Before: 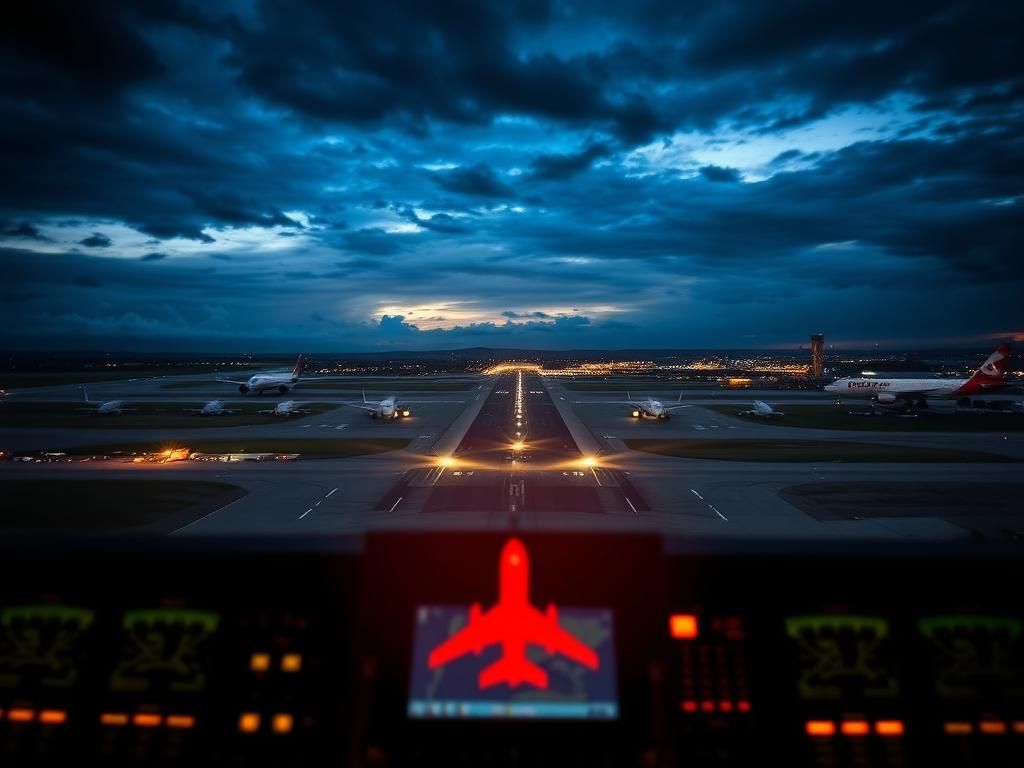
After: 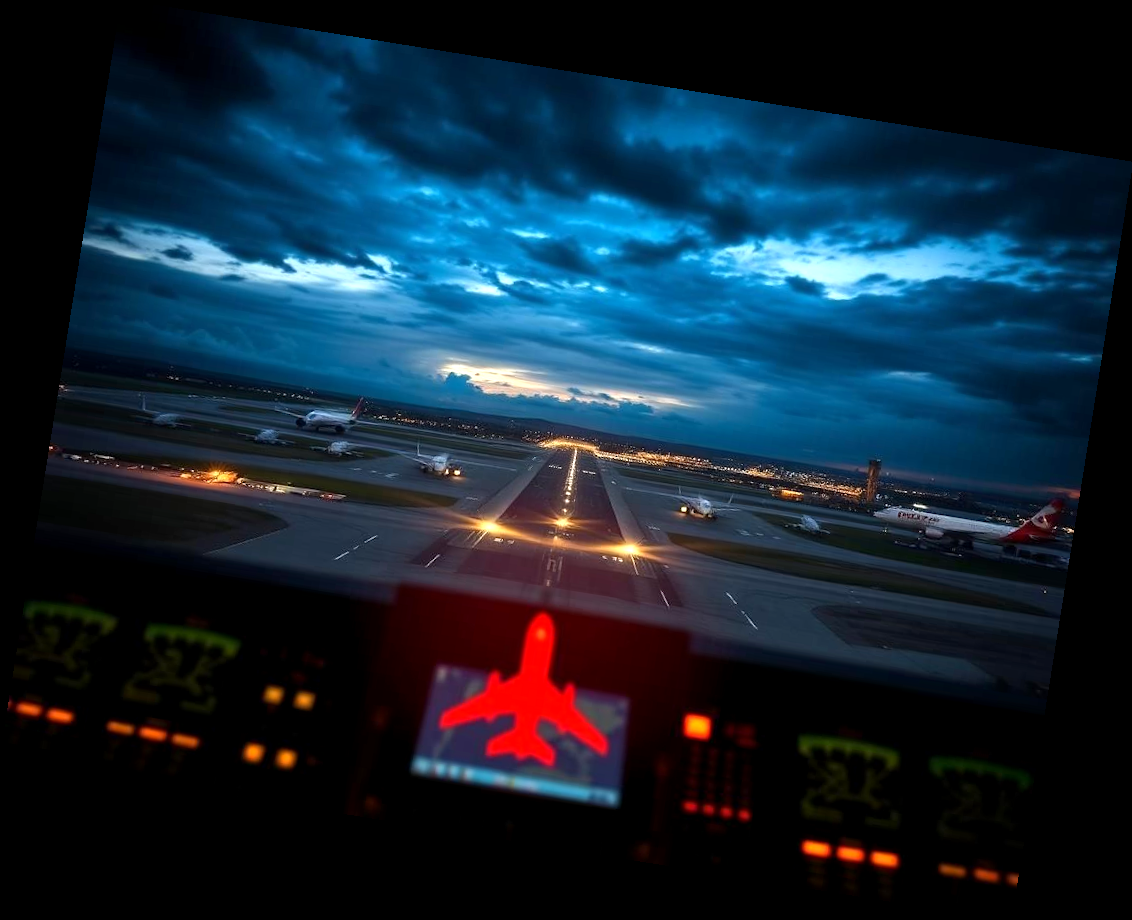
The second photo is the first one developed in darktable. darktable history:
rotate and perspective: rotation 9.12°, automatic cropping off
exposure: black level correction 0.001, exposure 0.5 EV, compensate exposure bias true, compensate highlight preservation false
